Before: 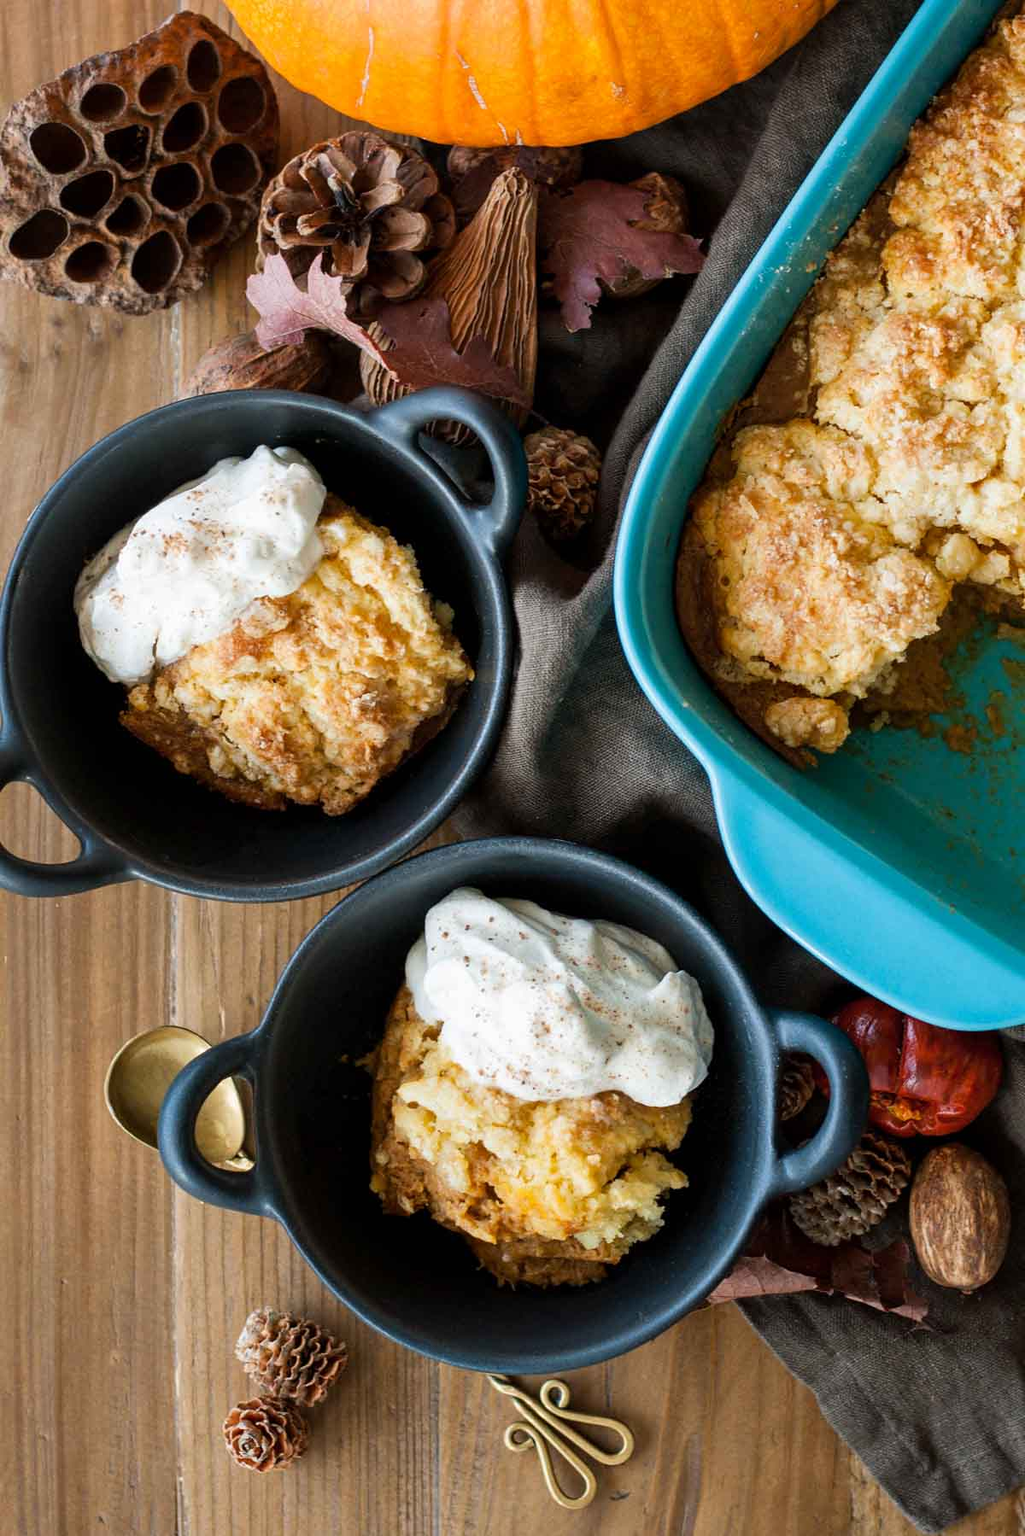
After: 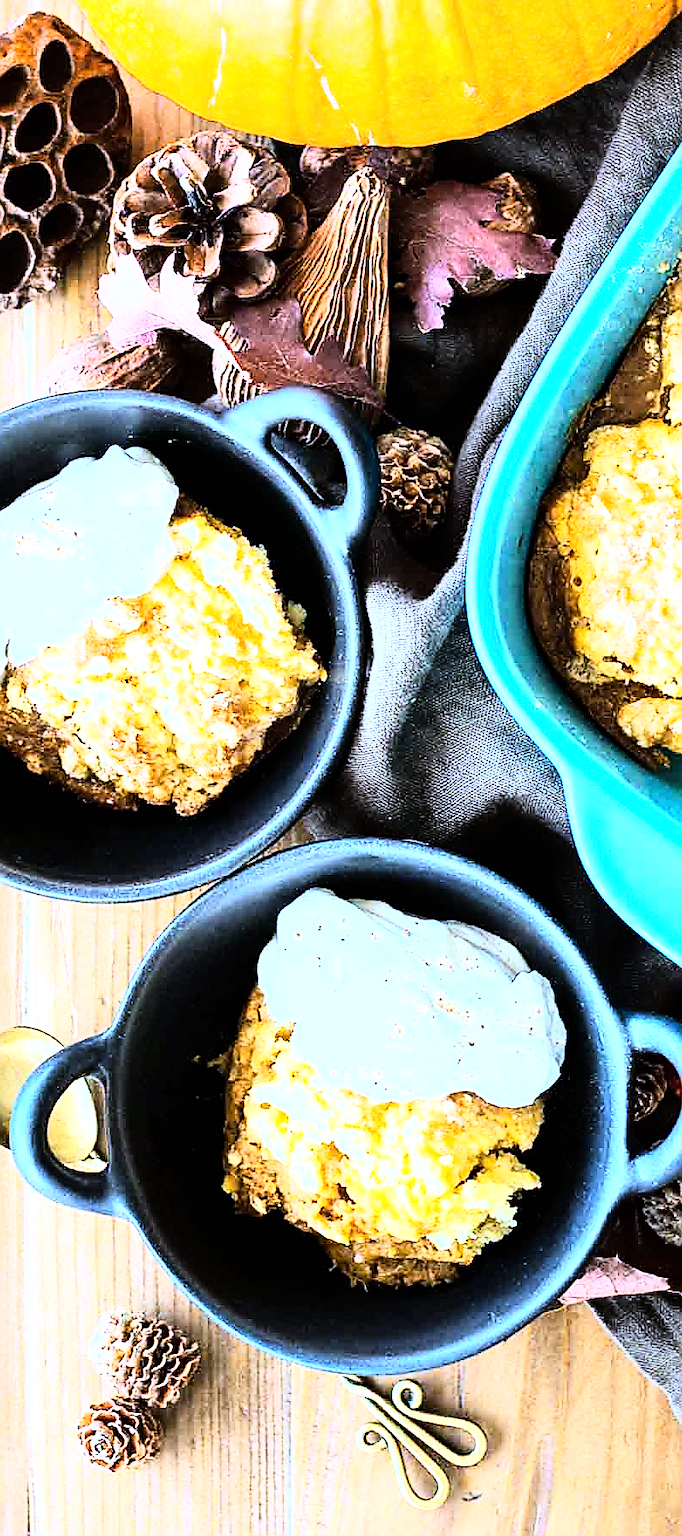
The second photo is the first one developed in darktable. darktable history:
exposure: black level correction 0, exposure 1.379 EV, compensate exposure bias true, compensate highlight preservation false
sharpen: radius 1.4, amount 1.25, threshold 0.7
white balance: red 0.871, blue 1.249
crop and rotate: left 14.436%, right 18.898%
rgb curve: curves: ch0 [(0, 0) (0.21, 0.15) (0.24, 0.21) (0.5, 0.75) (0.75, 0.96) (0.89, 0.99) (1, 1)]; ch1 [(0, 0.02) (0.21, 0.13) (0.25, 0.2) (0.5, 0.67) (0.75, 0.9) (0.89, 0.97) (1, 1)]; ch2 [(0, 0.02) (0.21, 0.13) (0.25, 0.2) (0.5, 0.67) (0.75, 0.9) (0.89, 0.97) (1, 1)], compensate middle gray true
